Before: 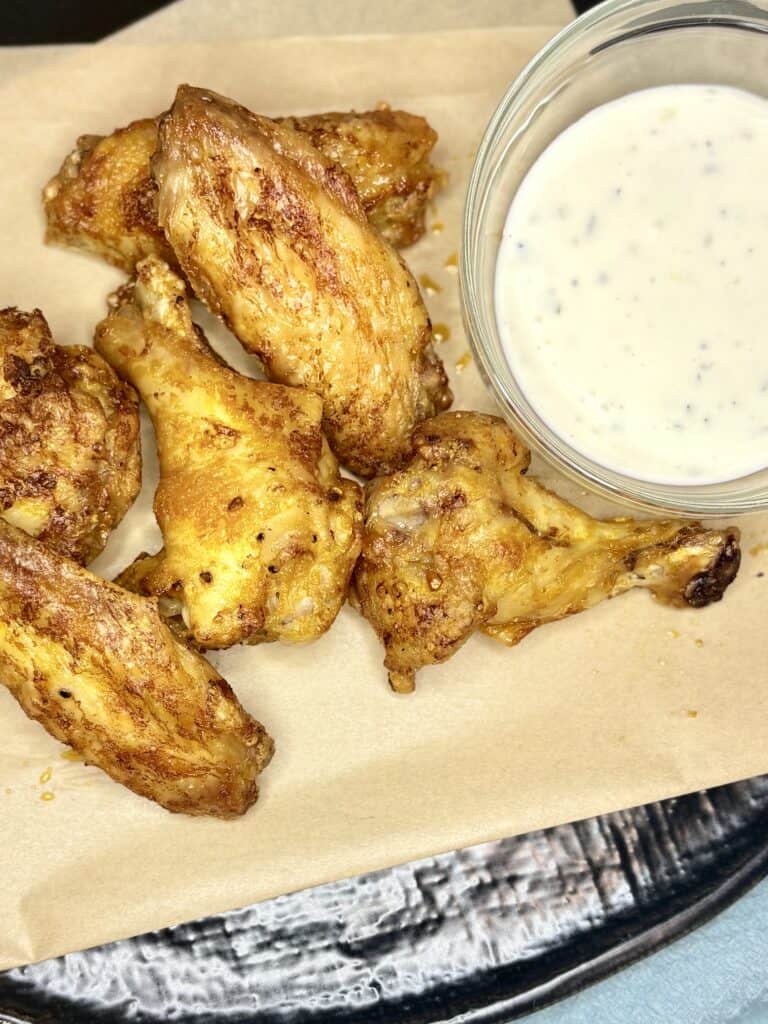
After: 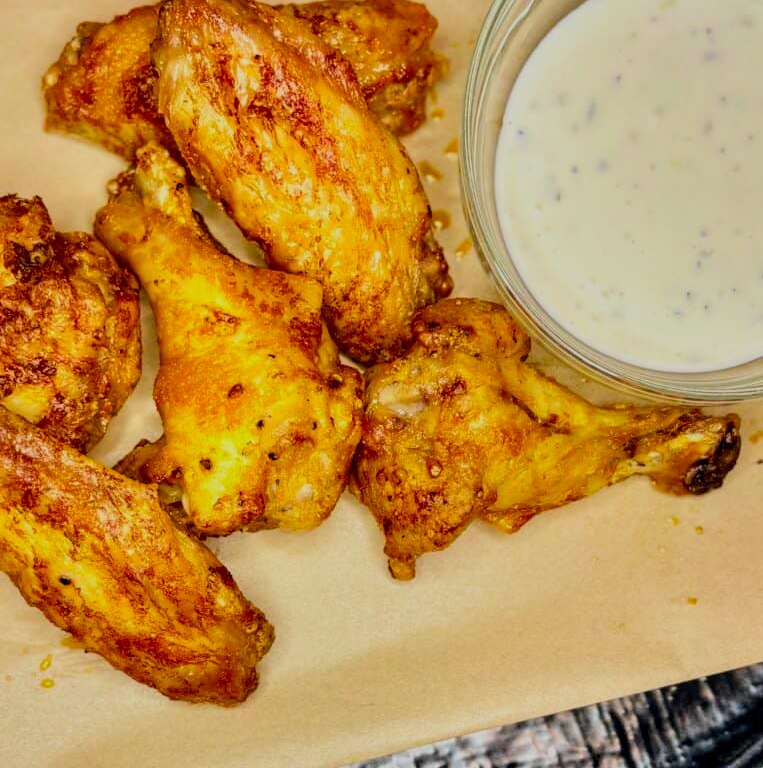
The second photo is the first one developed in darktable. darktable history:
filmic rgb: black relative exposure -6.64 EV, white relative exposure 4.56 EV, hardness 3.25
local contrast: on, module defaults
shadows and highlights: highlights color adjustment 56.1%, low approximation 0.01, soften with gaussian
contrast brightness saturation: saturation 0.484
crop: top 11.052%, bottom 13.916%
